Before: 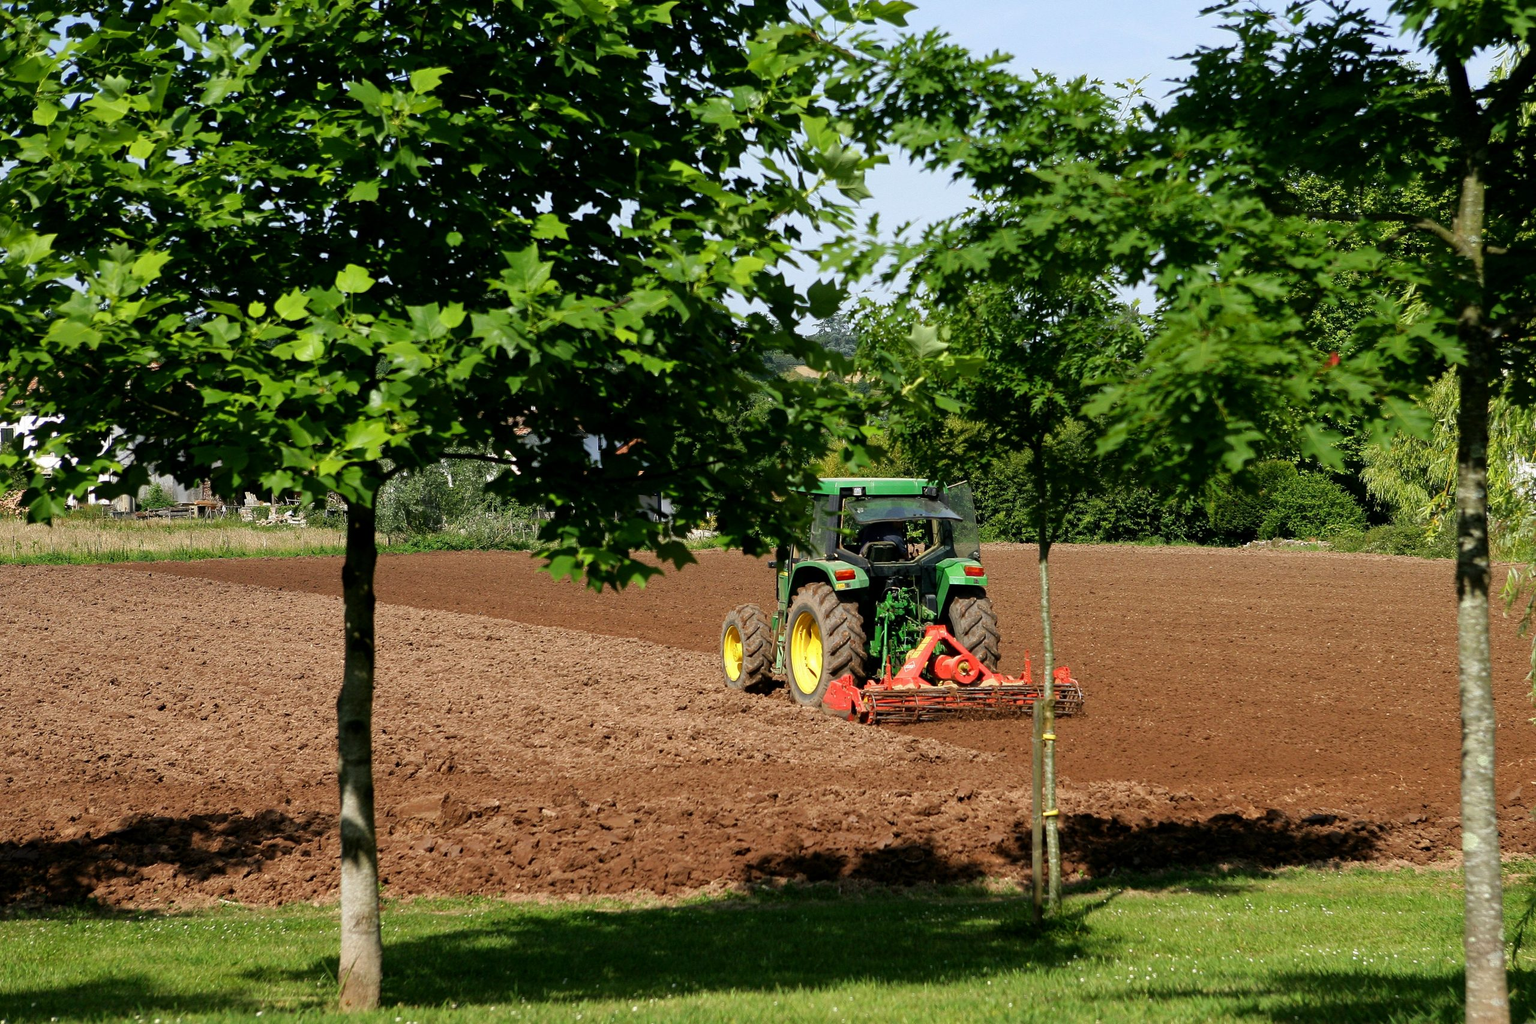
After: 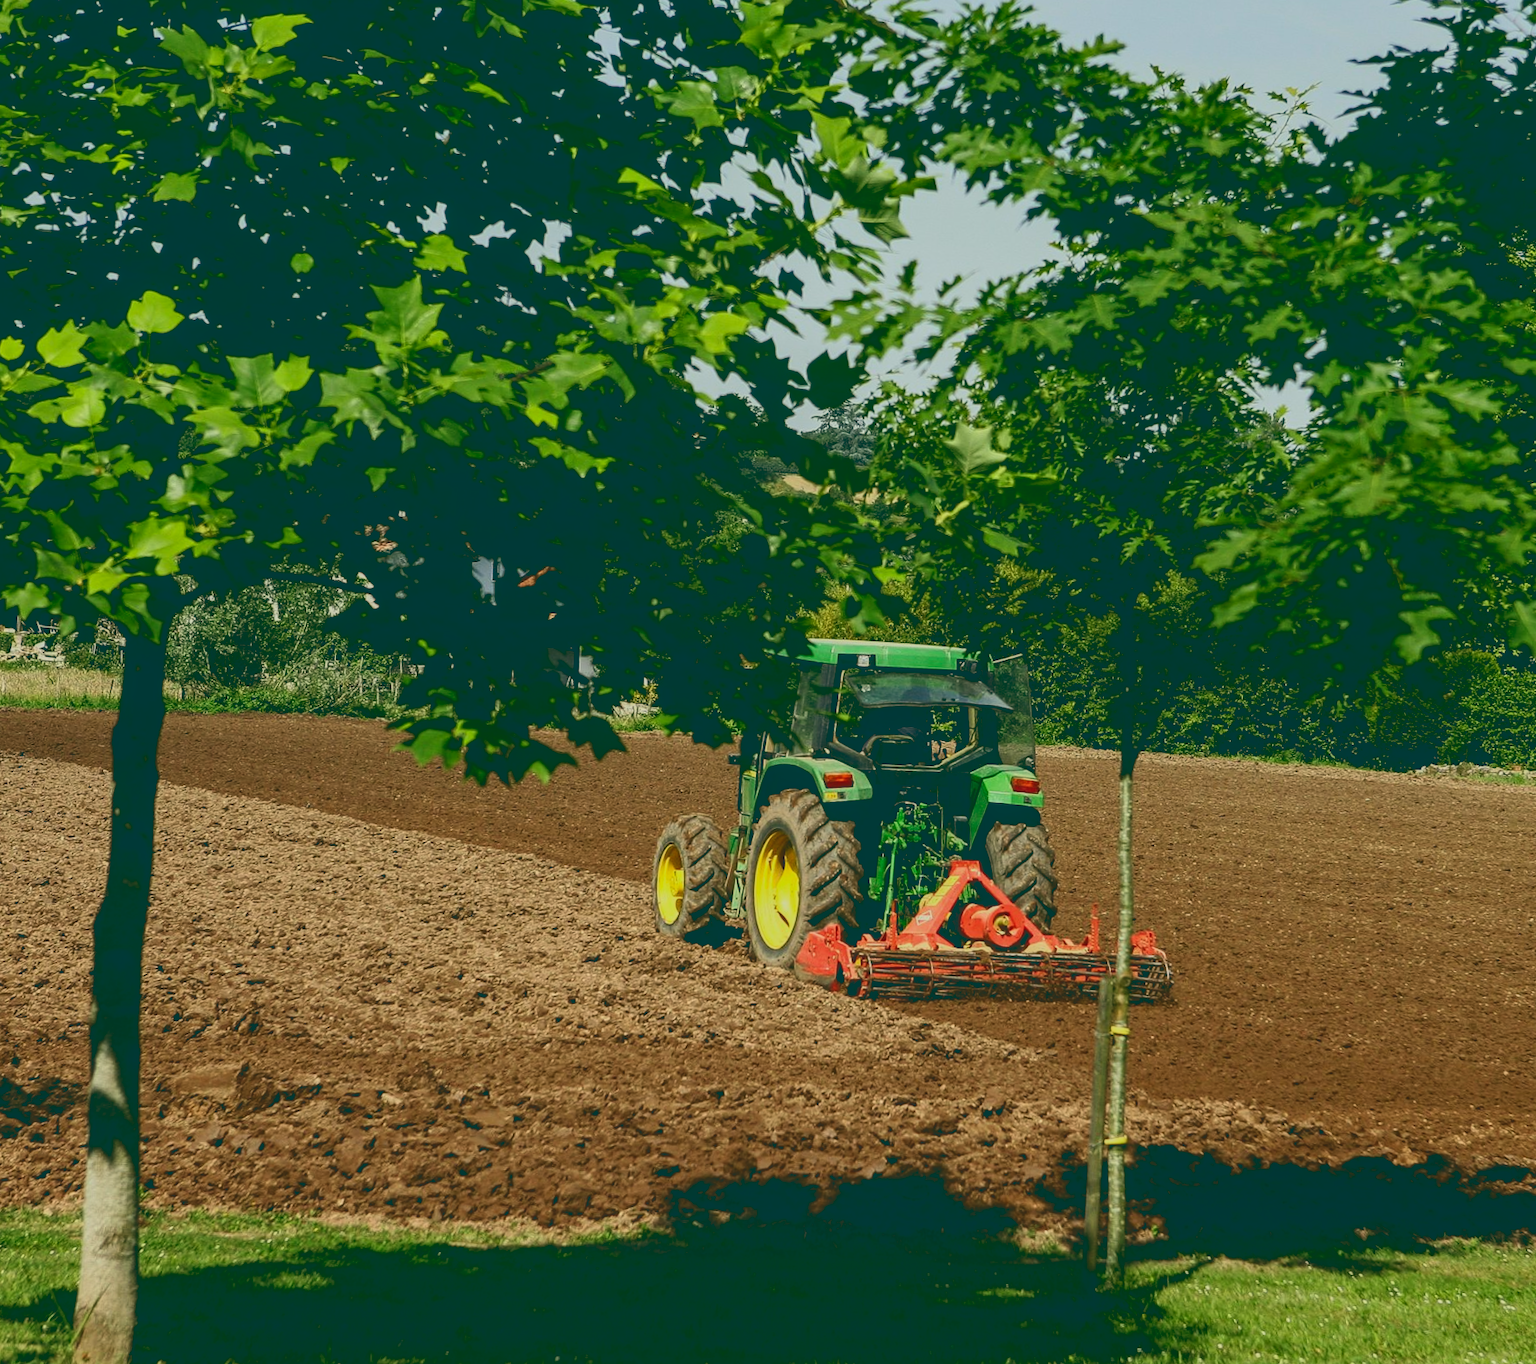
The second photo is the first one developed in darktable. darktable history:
crop and rotate: angle -3.27°, left 14.277%, top 0.028%, right 10.766%, bottom 0.028%
tone curve: curves: ch0 [(0, 0.23) (0.125, 0.207) (0.245, 0.227) (0.736, 0.695) (1, 0.824)], color space Lab, independent channels, preserve colors none
local contrast: on, module defaults
color balance: lift [1.005, 0.99, 1.007, 1.01], gamma [1, 1.034, 1.032, 0.966], gain [0.873, 1.055, 1.067, 0.933]
